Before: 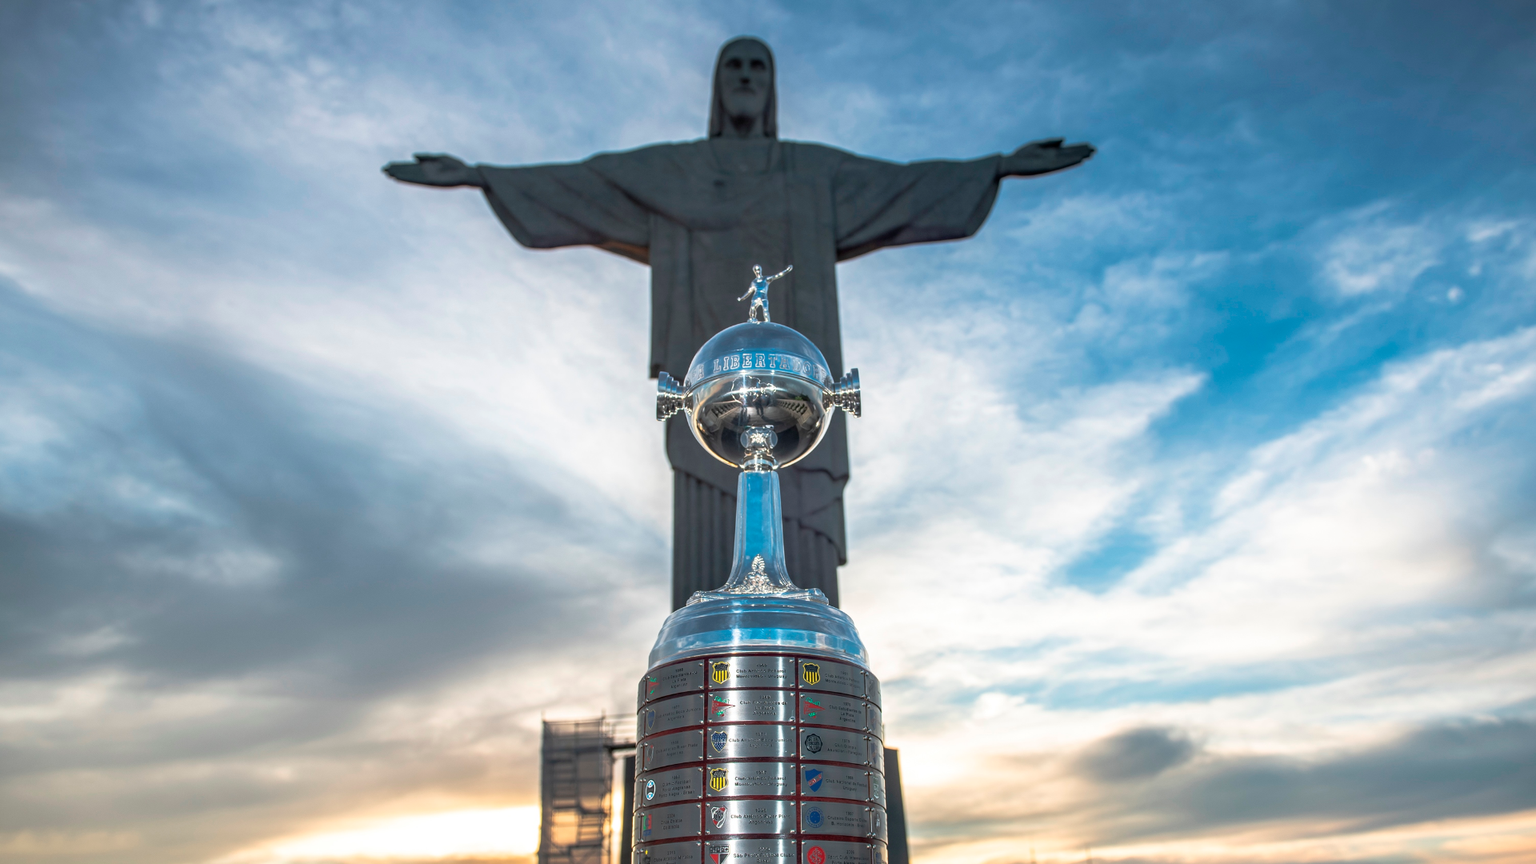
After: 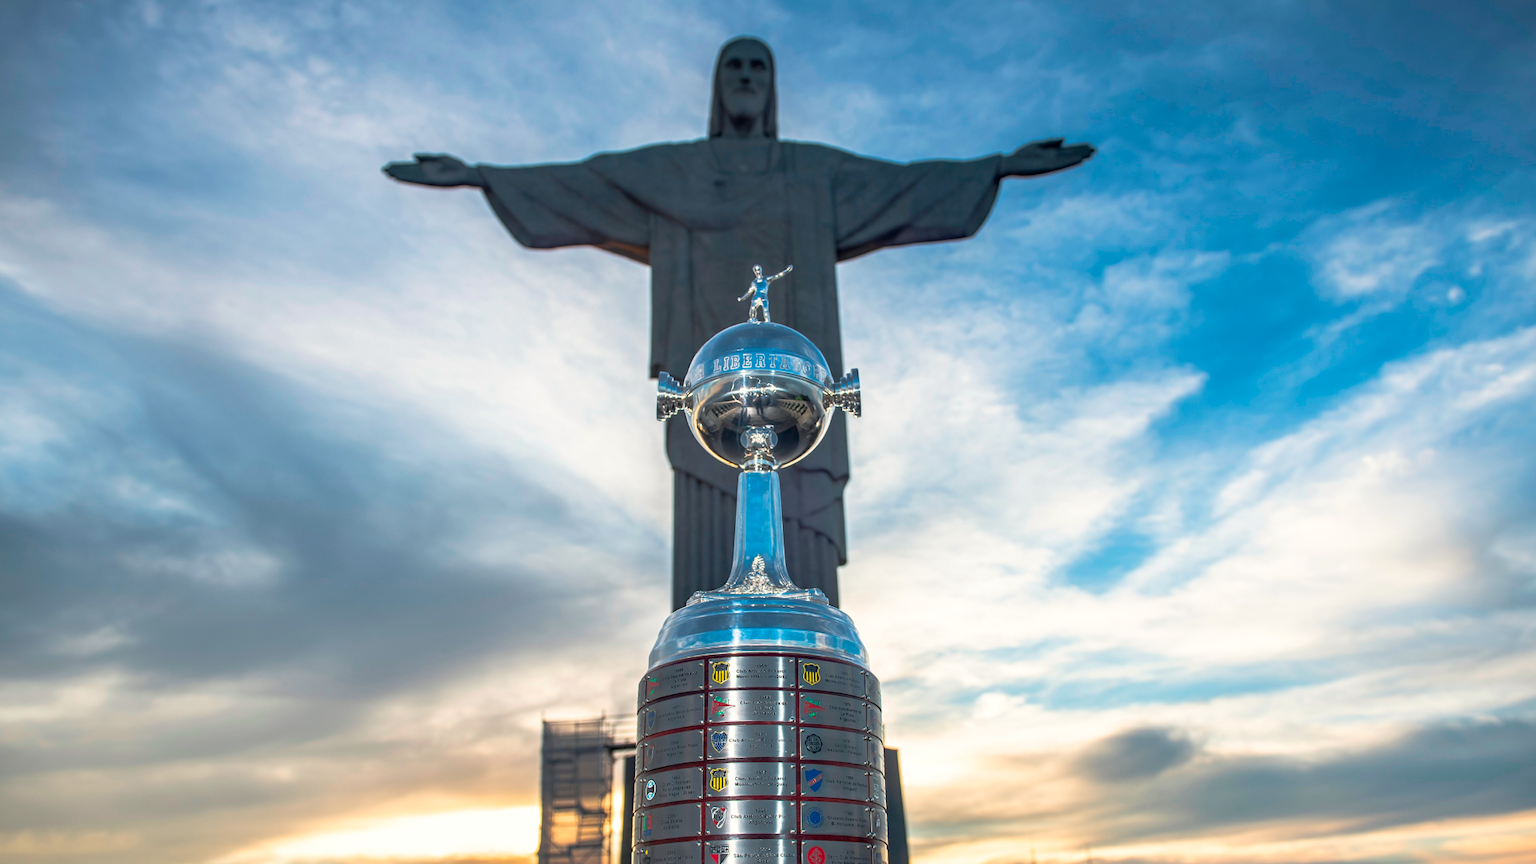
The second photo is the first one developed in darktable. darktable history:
contrast brightness saturation: saturation 0.177
color correction: highlights a* 0.274, highlights b* 2.68, shadows a* -0.948, shadows b* -4.07
